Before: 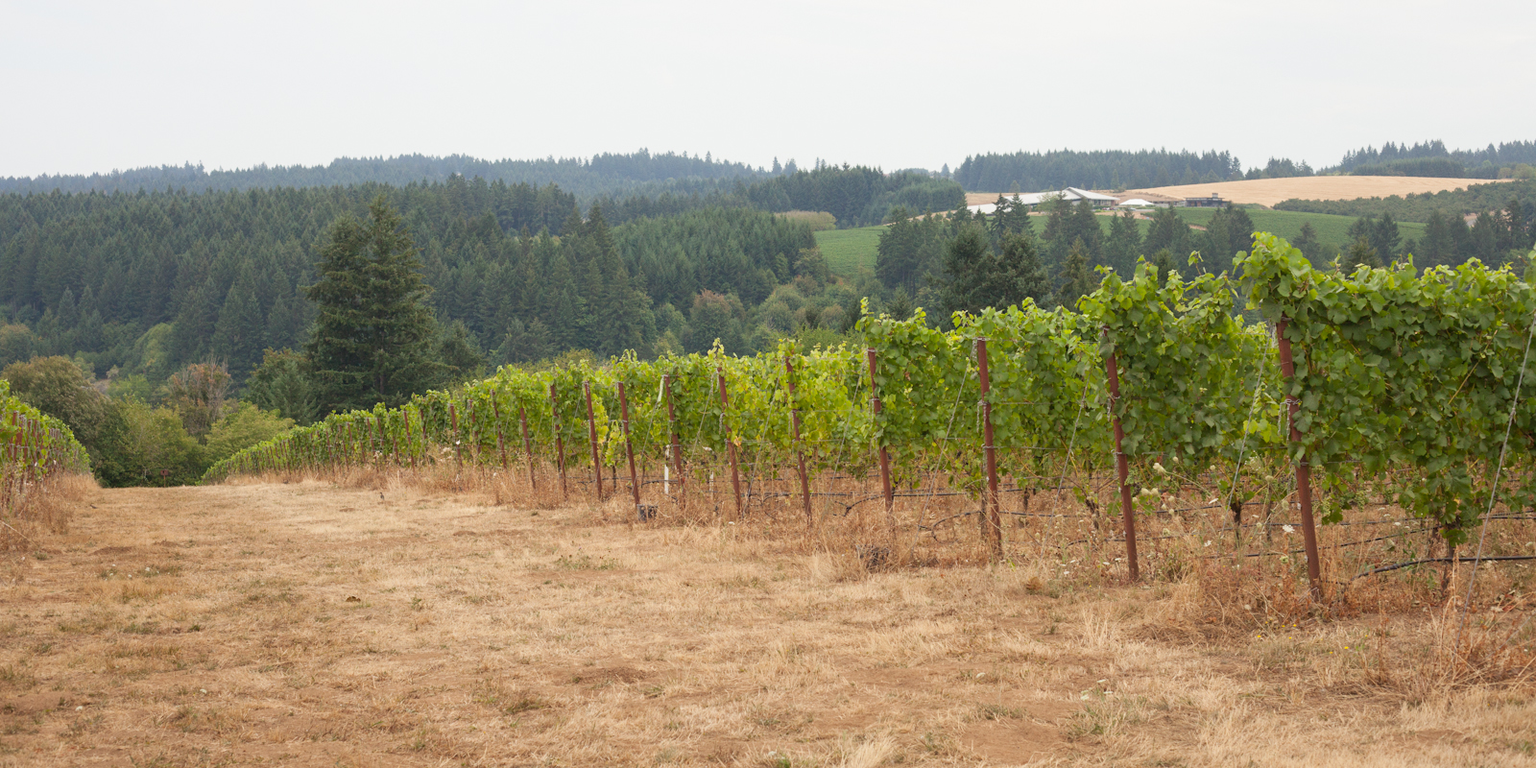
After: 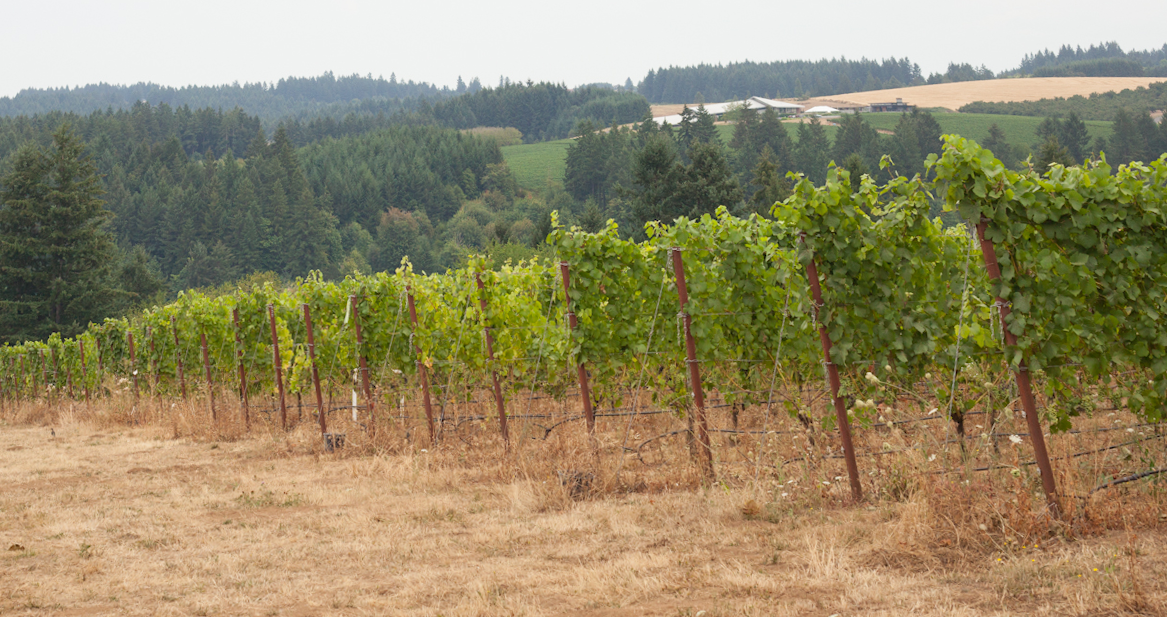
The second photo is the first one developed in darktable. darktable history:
crop and rotate: left 20.74%, top 7.912%, right 0.375%, bottom 13.378%
rotate and perspective: rotation -1.68°, lens shift (vertical) -0.146, crop left 0.049, crop right 0.912, crop top 0.032, crop bottom 0.96
